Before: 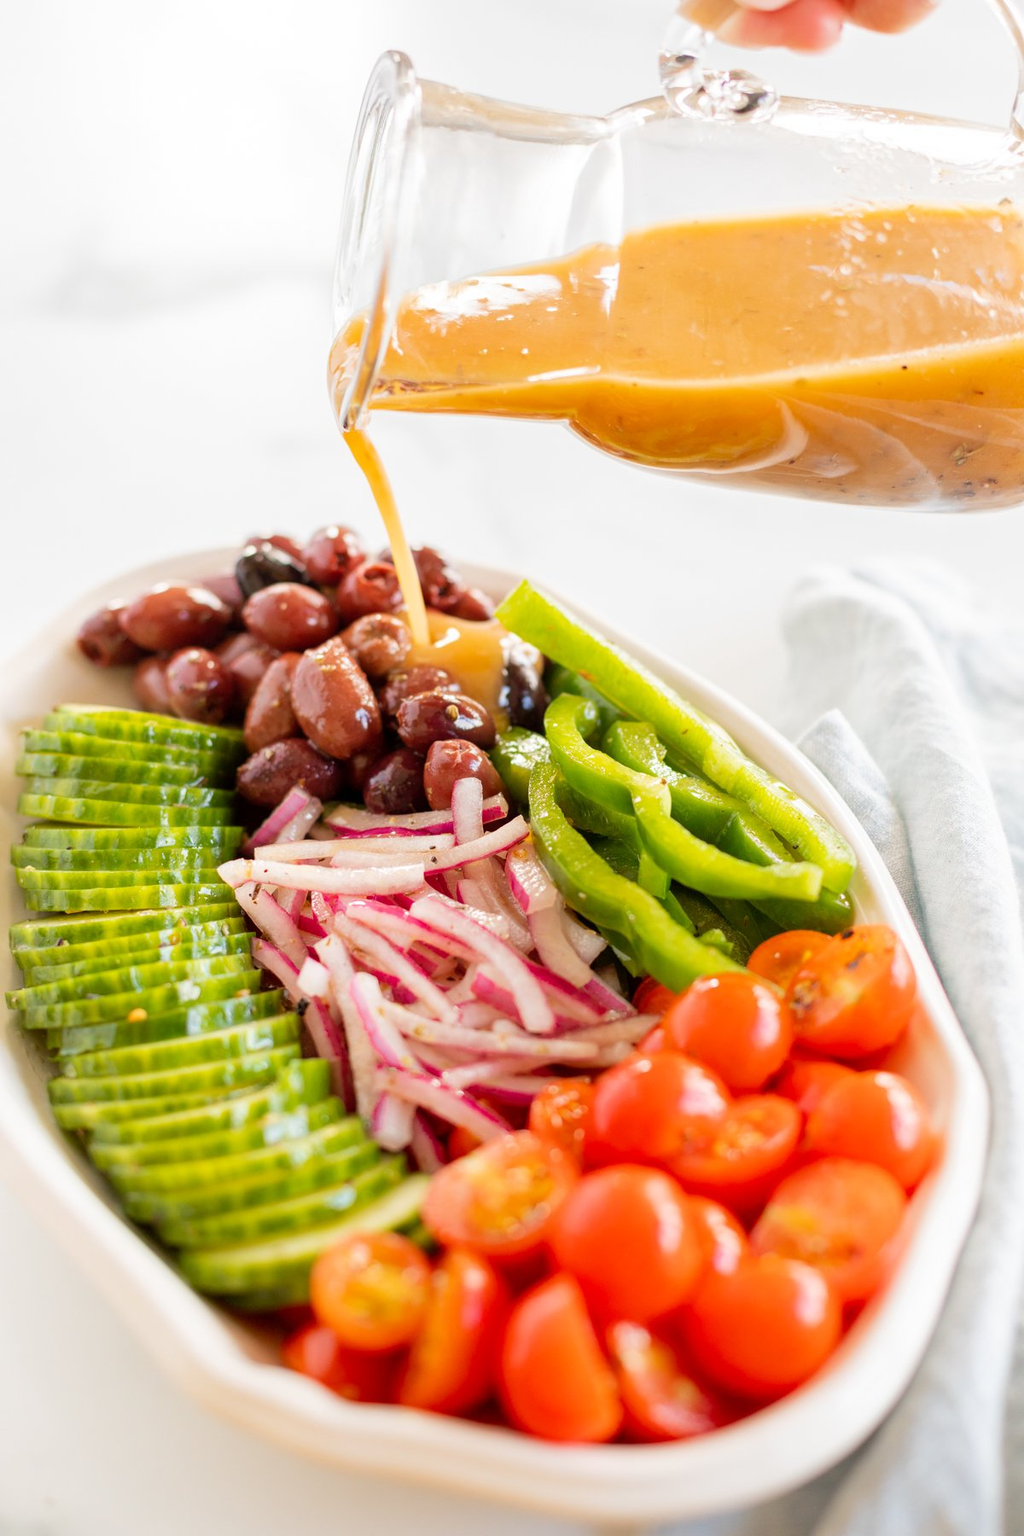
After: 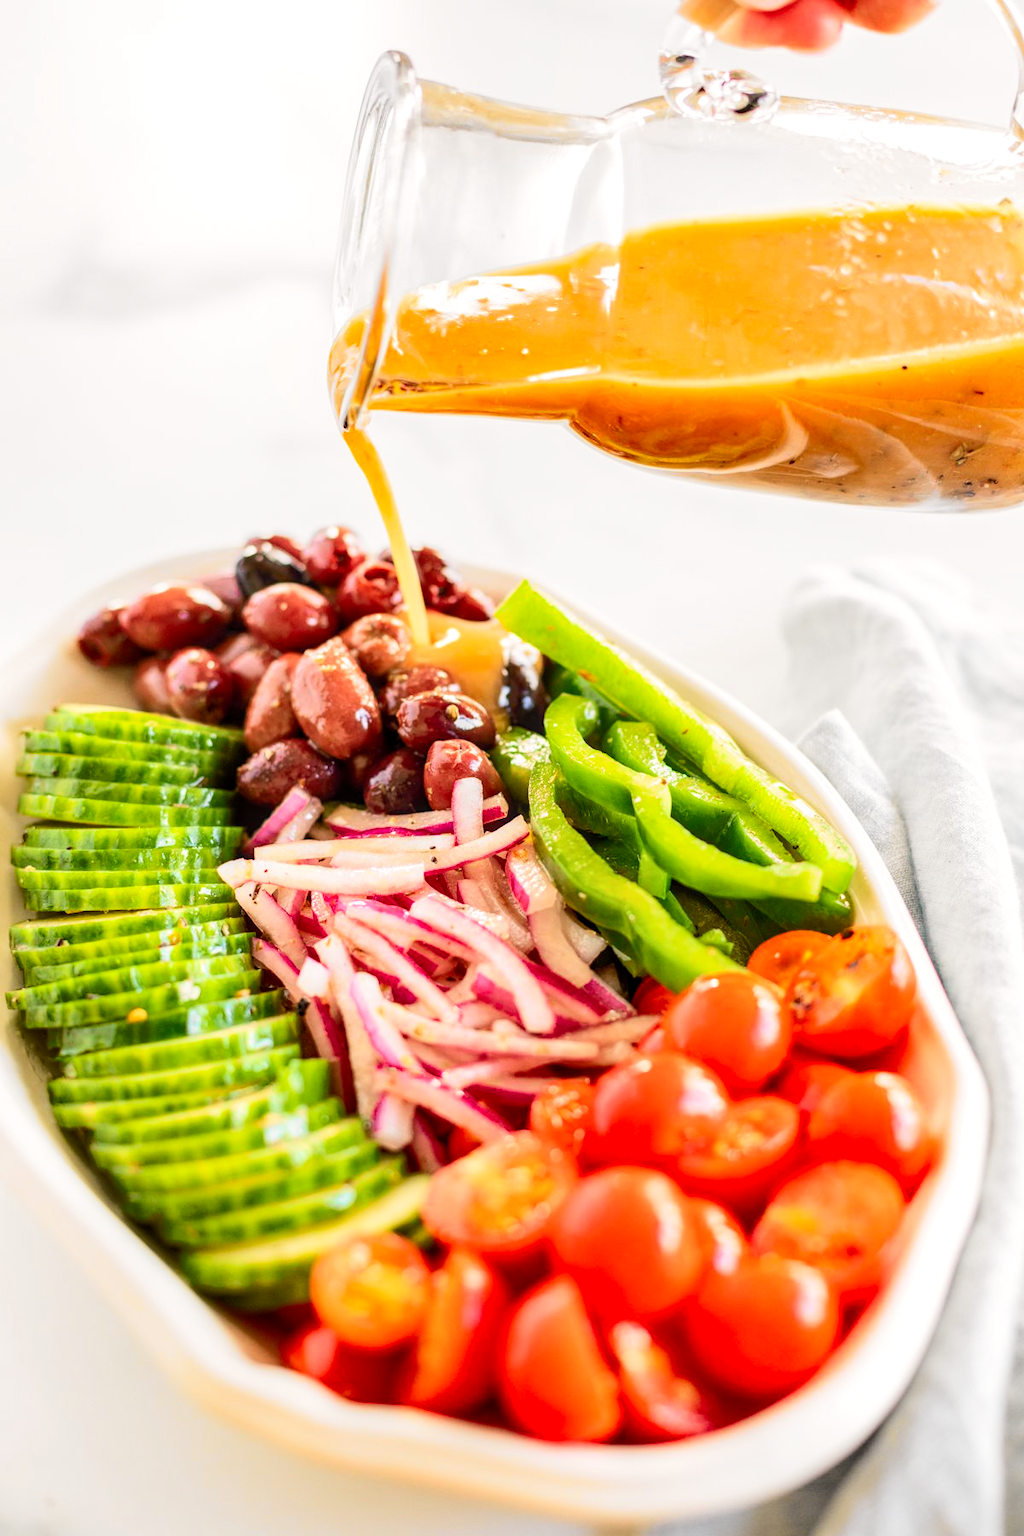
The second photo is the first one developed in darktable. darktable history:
shadows and highlights: low approximation 0.01, soften with gaussian
tone curve: curves: ch0 [(0, 0) (0.055, 0.057) (0.258, 0.307) (0.434, 0.543) (0.517, 0.657) (0.745, 0.874) (1, 1)]; ch1 [(0, 0) (0.346, 0.307) (0.418, 0.383) (0.46, 0.439) (0.482, 0.493) (0.502, 0.503) (0.517, 0.514) (0.55, 0.561) (0.588, 0.603) (0.646, 0.688) (1, 1)]; ch2 [(0, 0) (0.346, 0.34) (0.431, 0.45) (0.485, 0.499) (0.5, 0.503) (0.527, 0.525) (0.545, 0.562) (0.679, 0.706) (1, 1)], color space Lab, independent channels, preserve colors none
local contrast: on, module defaults
